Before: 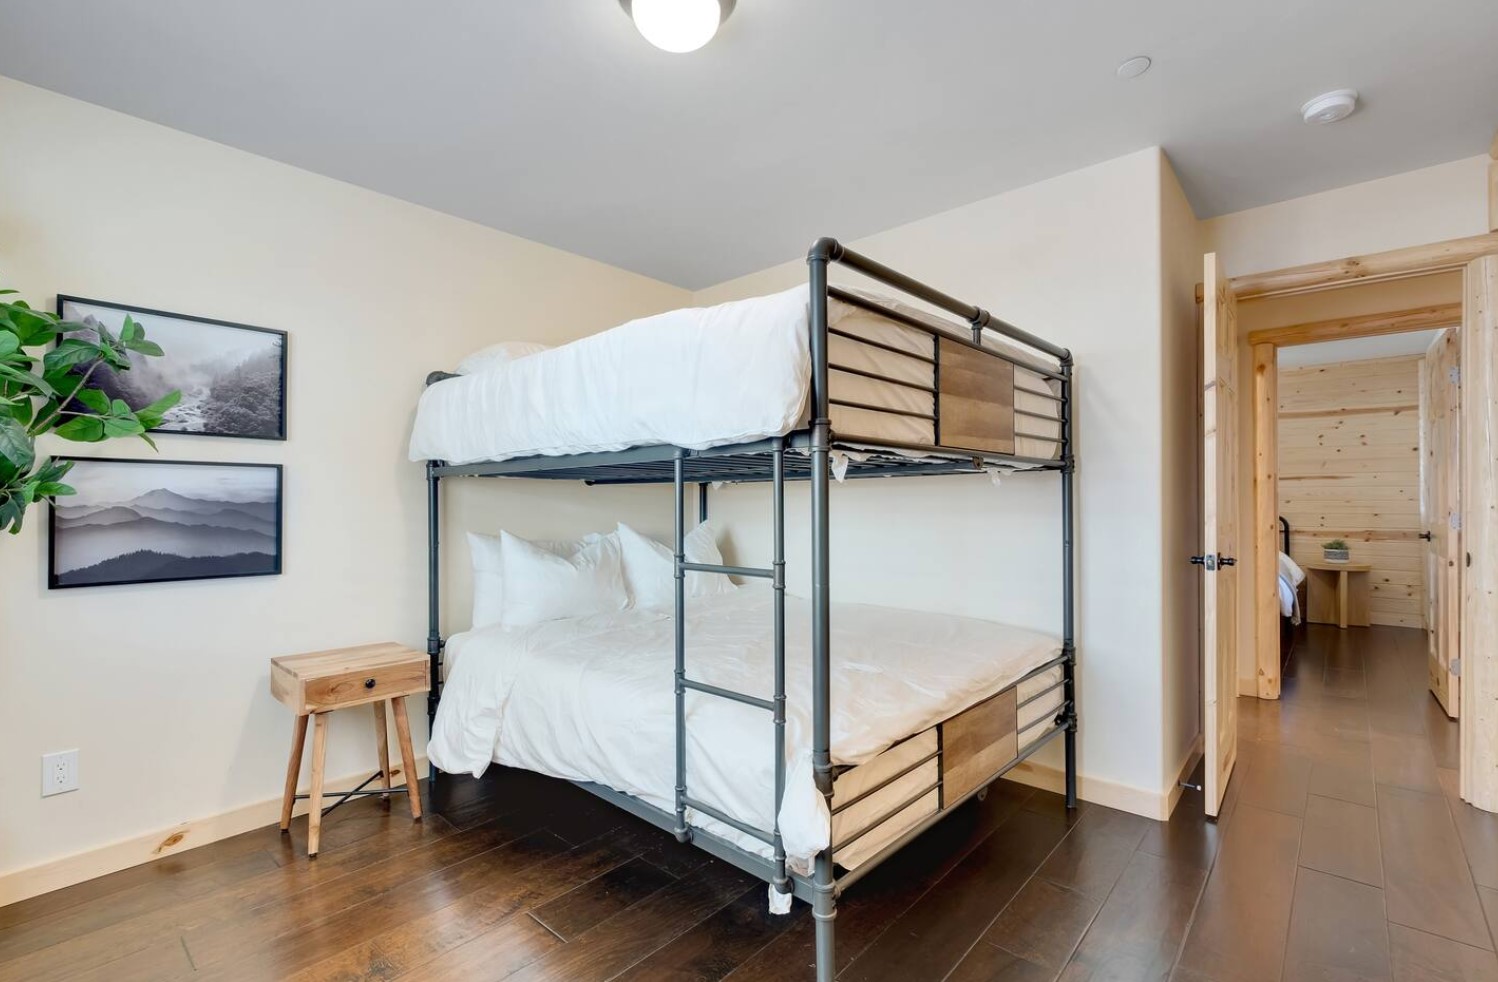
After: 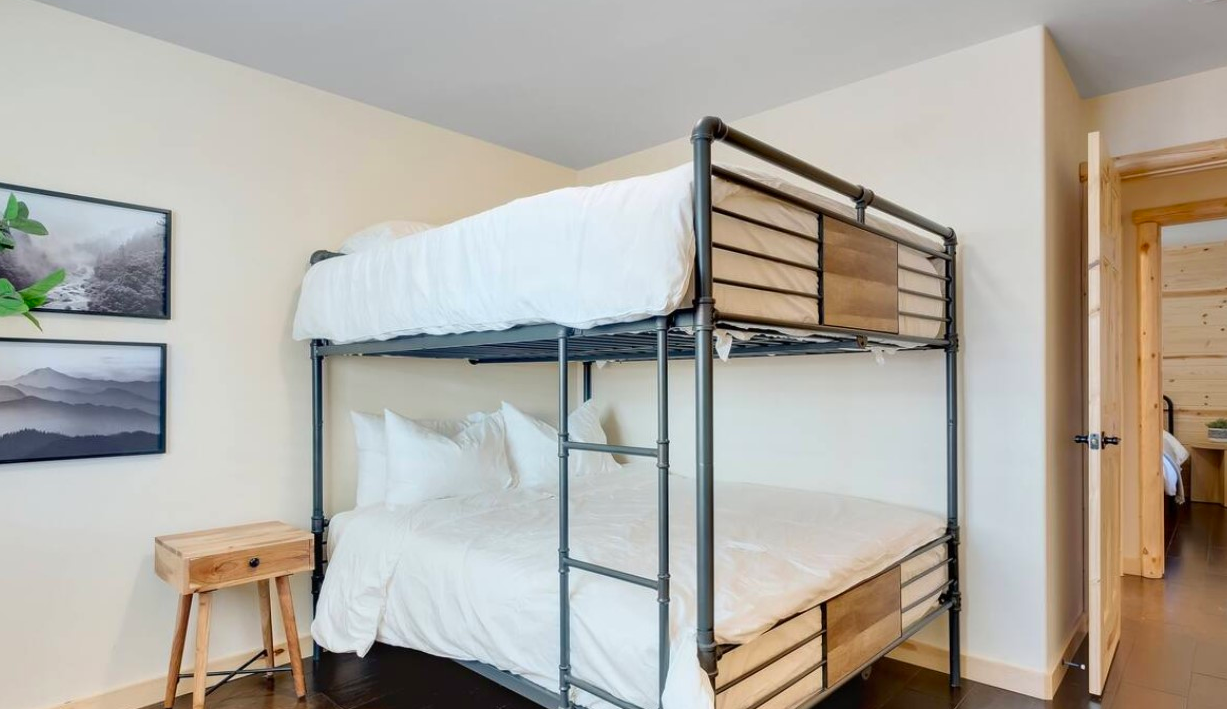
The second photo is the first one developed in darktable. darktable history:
crop: left 7.79%, top 12.327%, right 10.255%, bottom 15.393%
contrast brightness saturation: contrast 0.036, saturation 0.163
